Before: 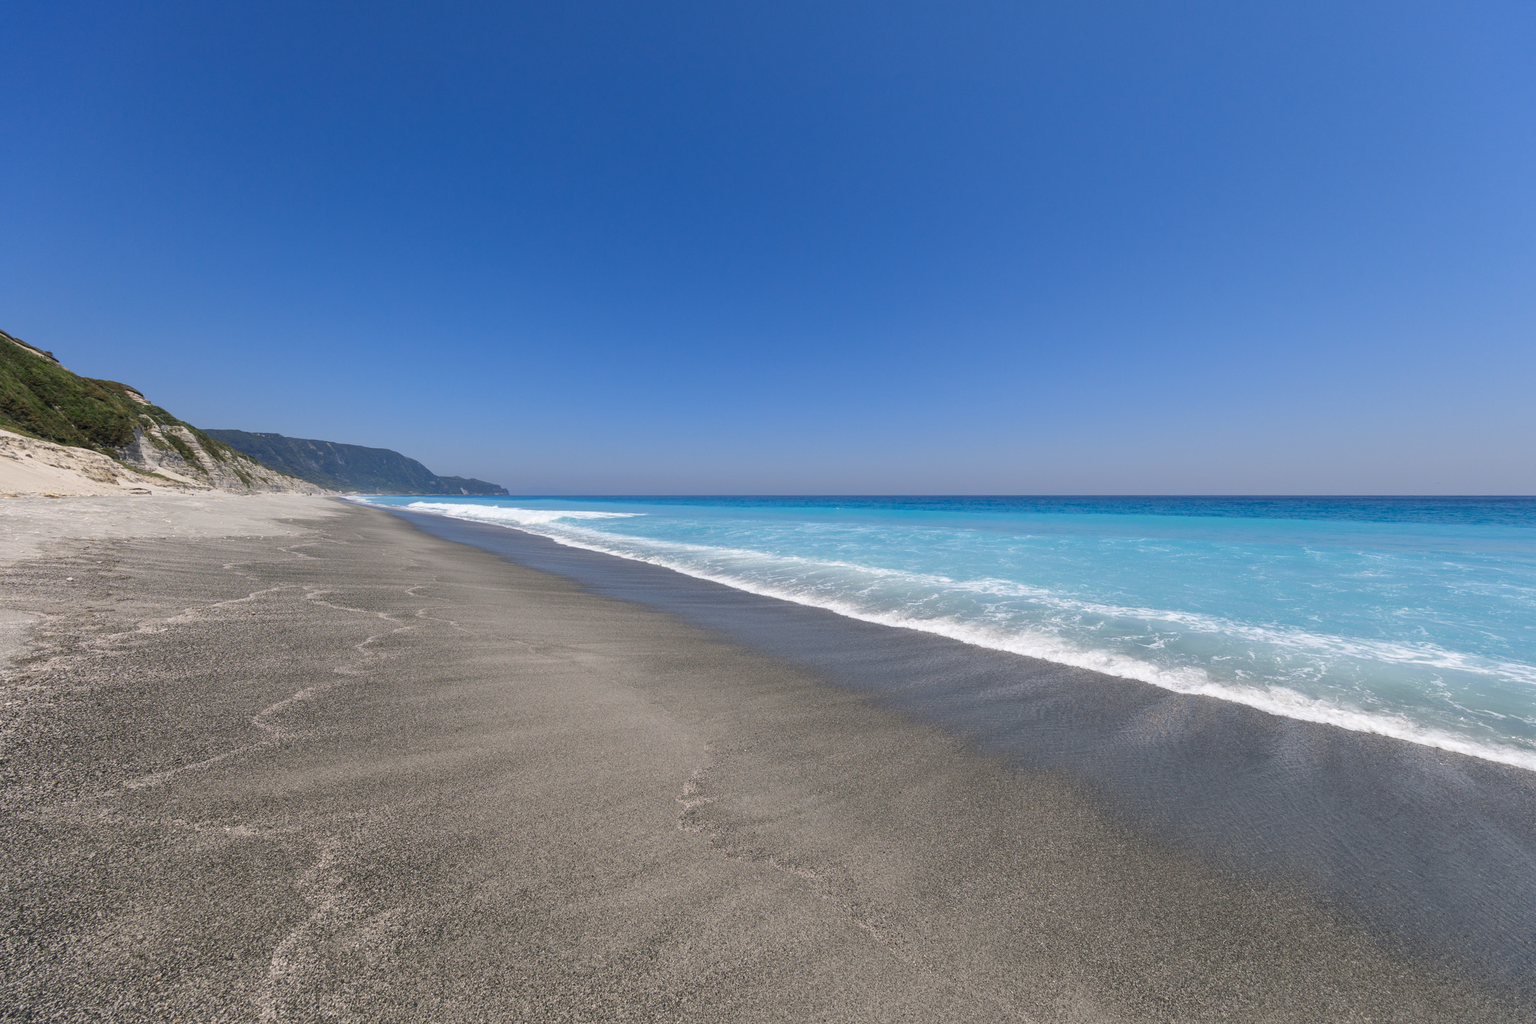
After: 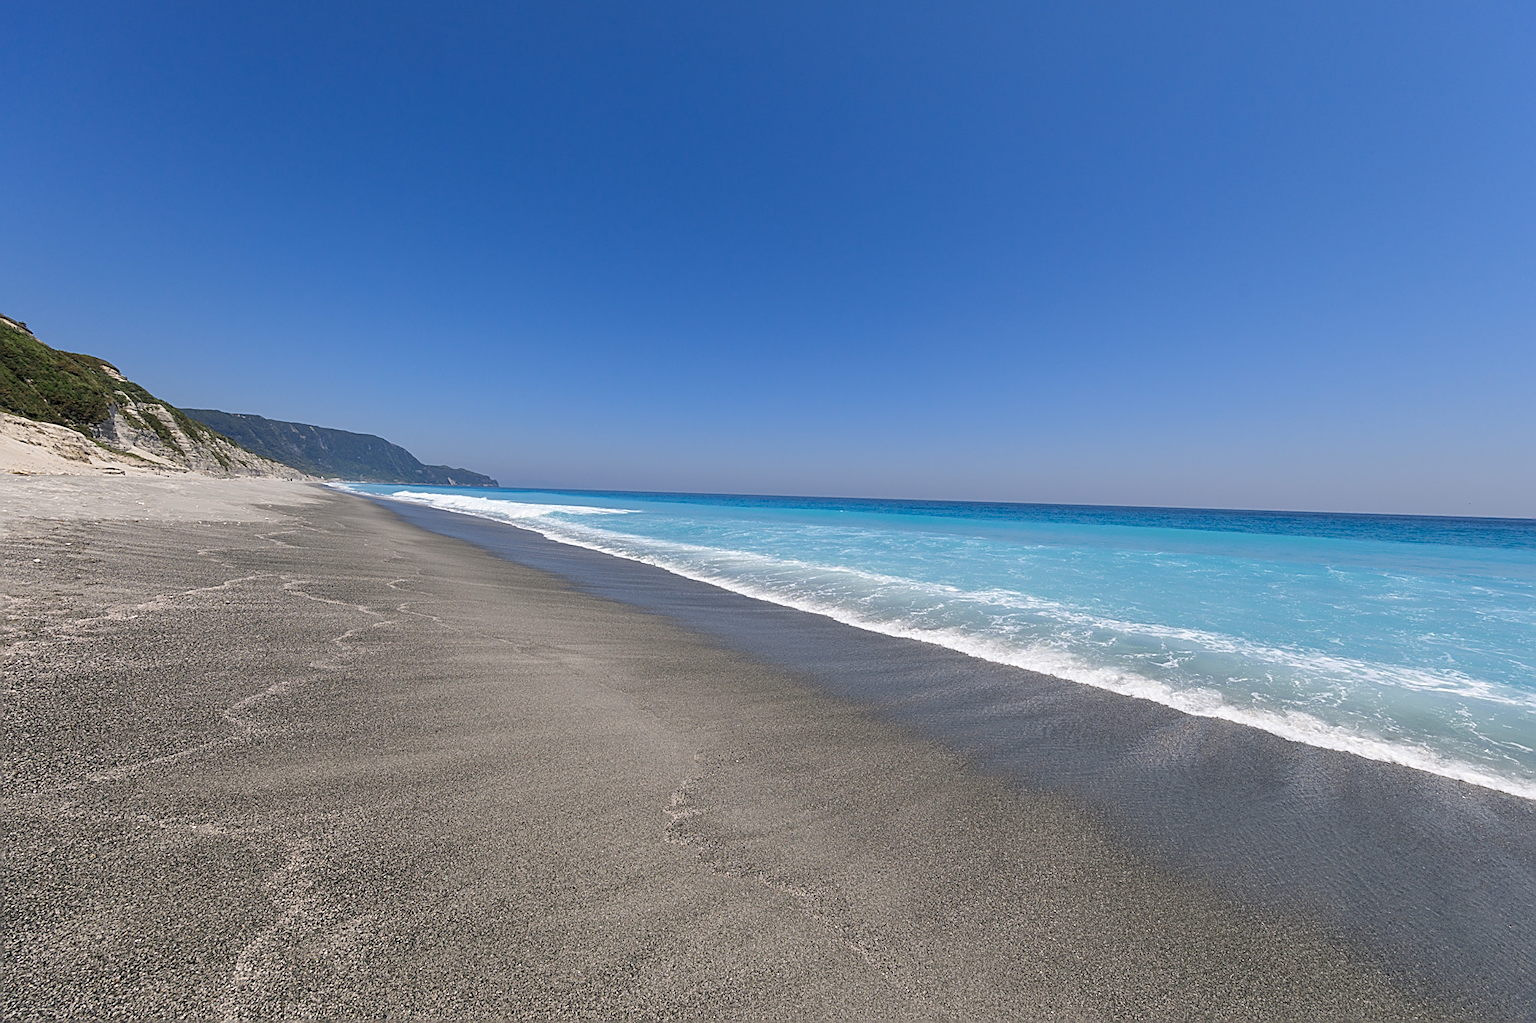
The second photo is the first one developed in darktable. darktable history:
sharpen: amount 0.988
crop and rotate: angle -1.74°
